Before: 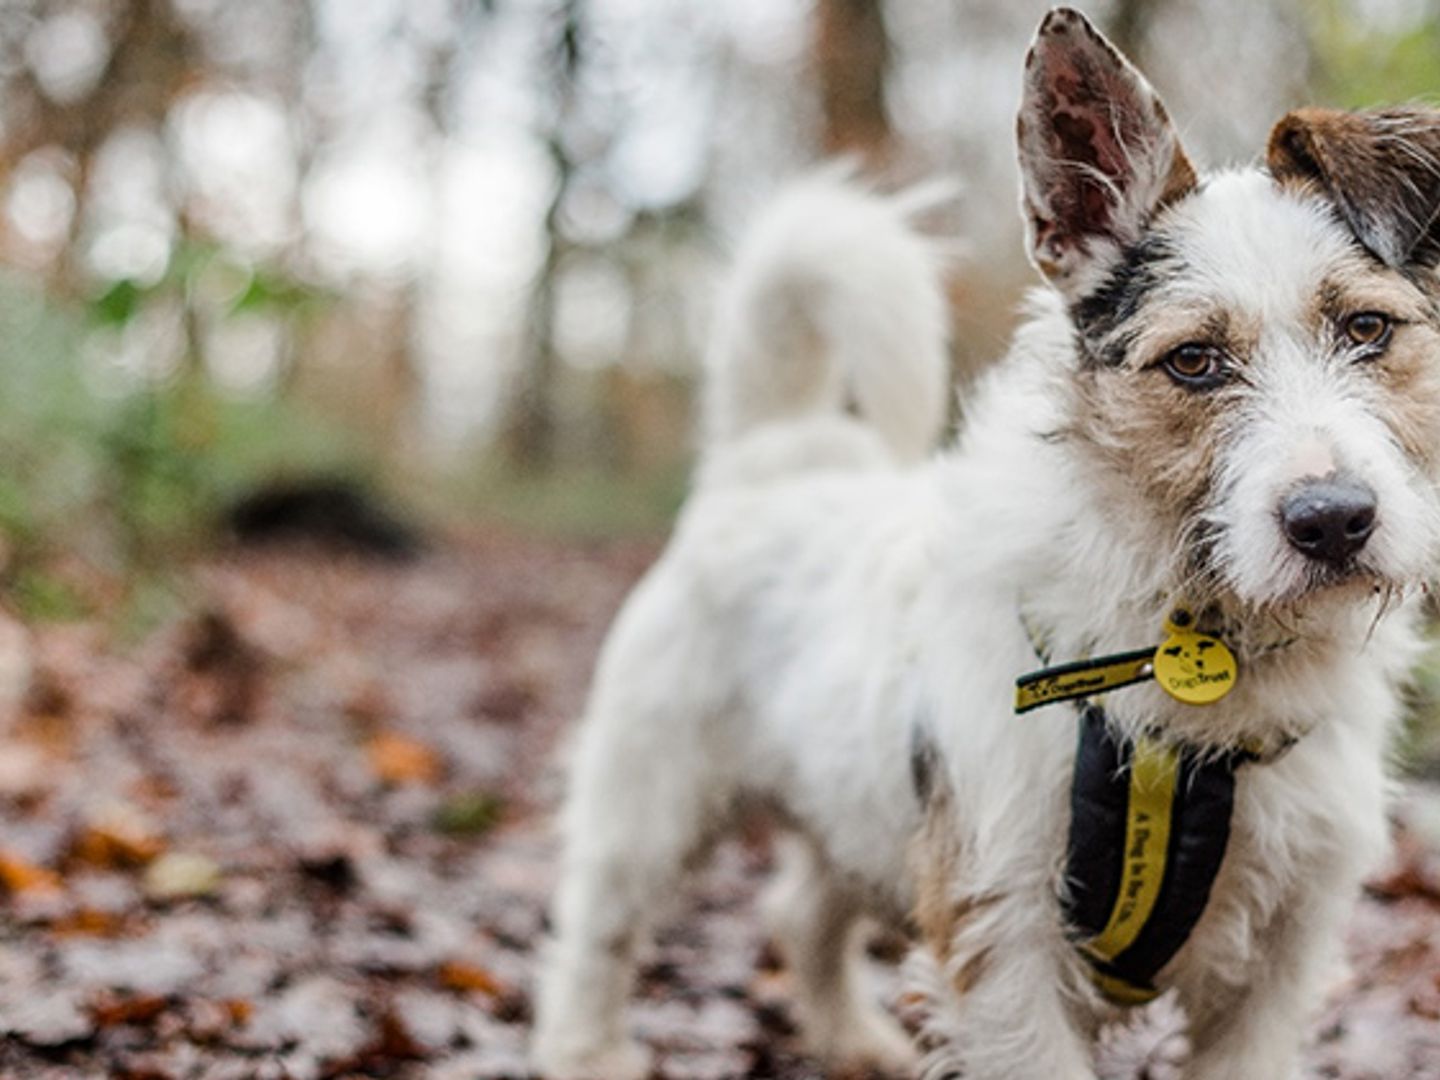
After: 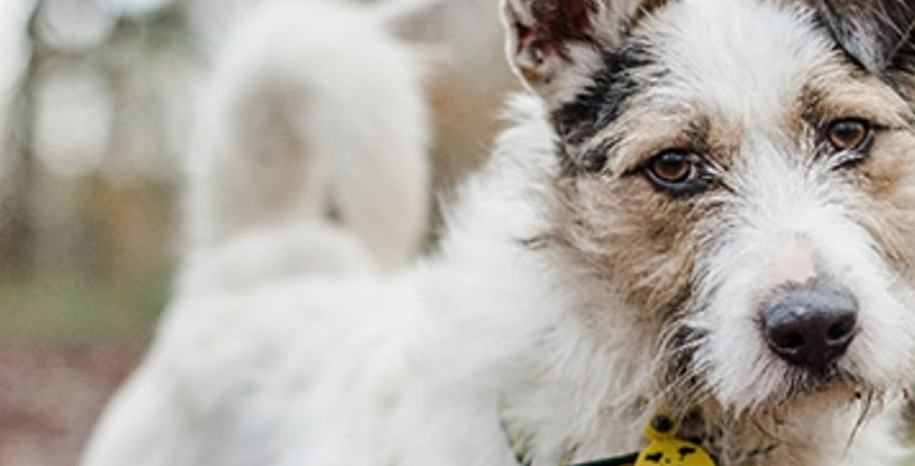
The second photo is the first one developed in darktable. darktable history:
crop: left 36.108%, top 18.025%, right 0.349%, bottom 38.772%
